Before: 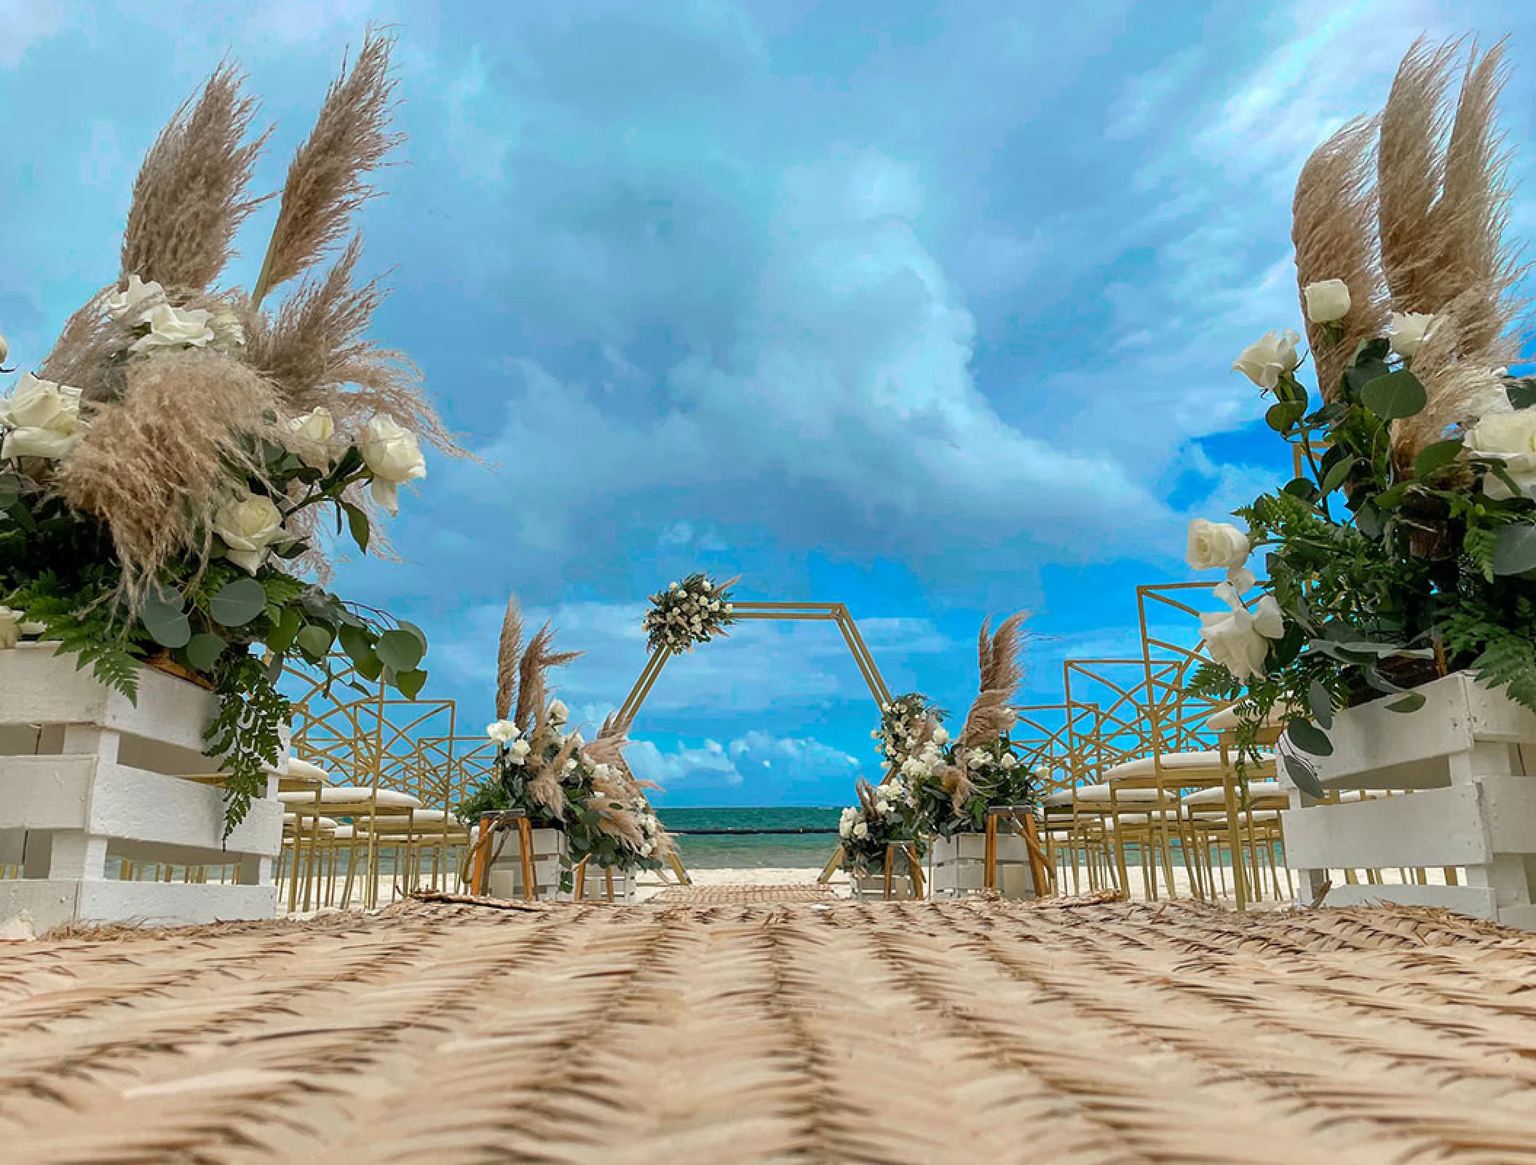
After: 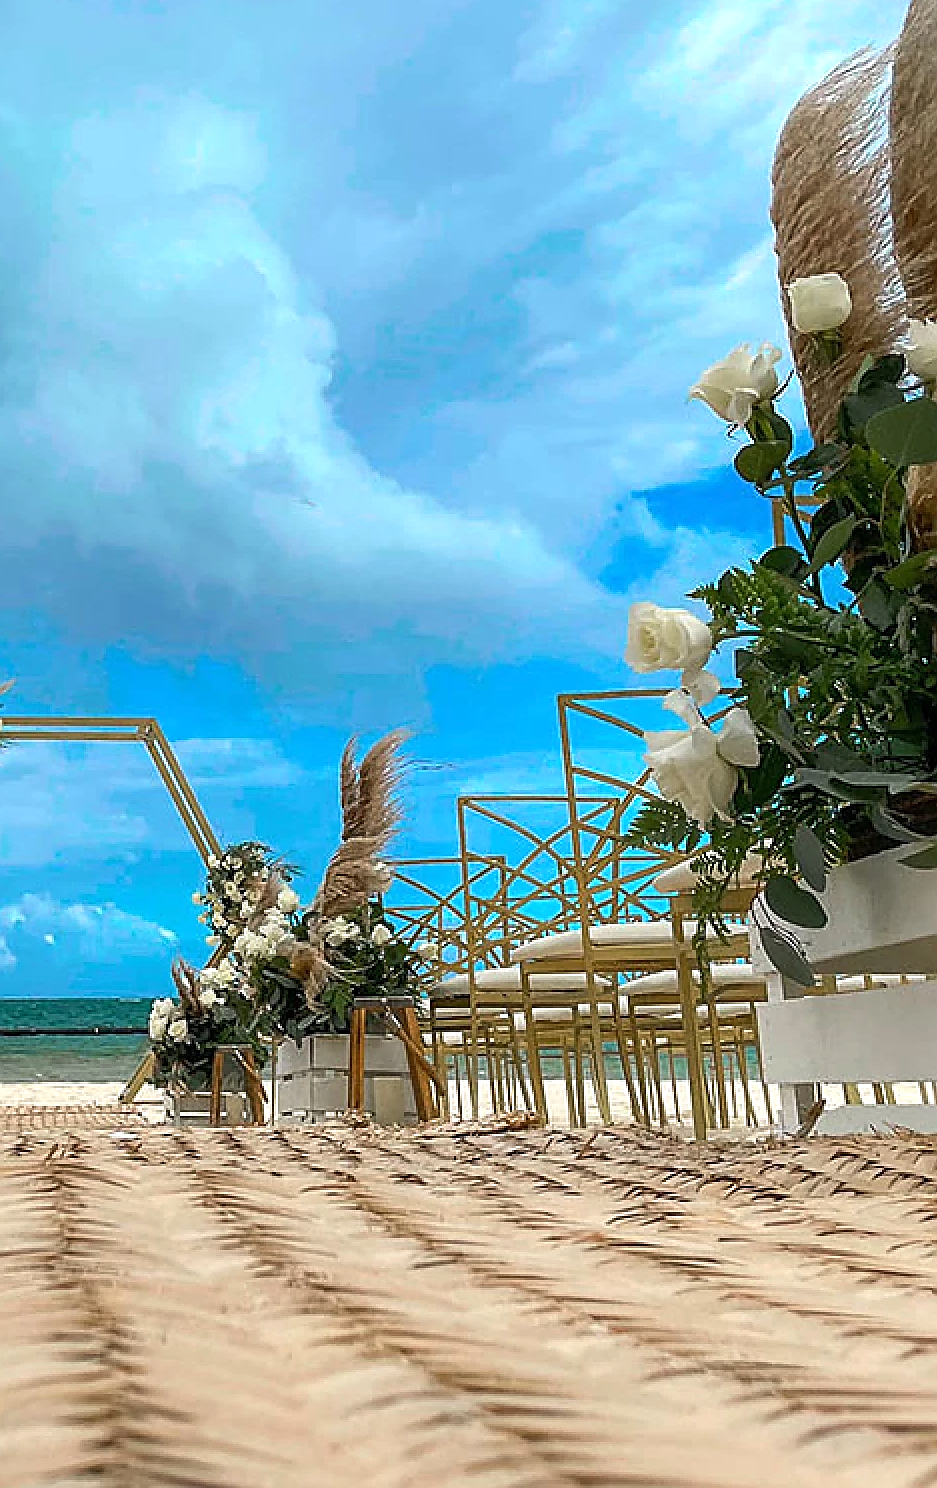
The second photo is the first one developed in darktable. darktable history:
sharpen: radius 1.392, amount 1.239, threshold 0.737
tone equalizer: -8 EV -0.001 EV, -7 EV 0.002 EV, -6 EV -0.003 EV, -5 EV -0.002 EV, -4 EV -0.081 EV, -3 EV -0.215 EV, -2 EV -0.294 EV, -1 EV 0.103 EV, +0 EV 0.281 EV
crop: left 47.604%, top 6.92%, right 7.984%
